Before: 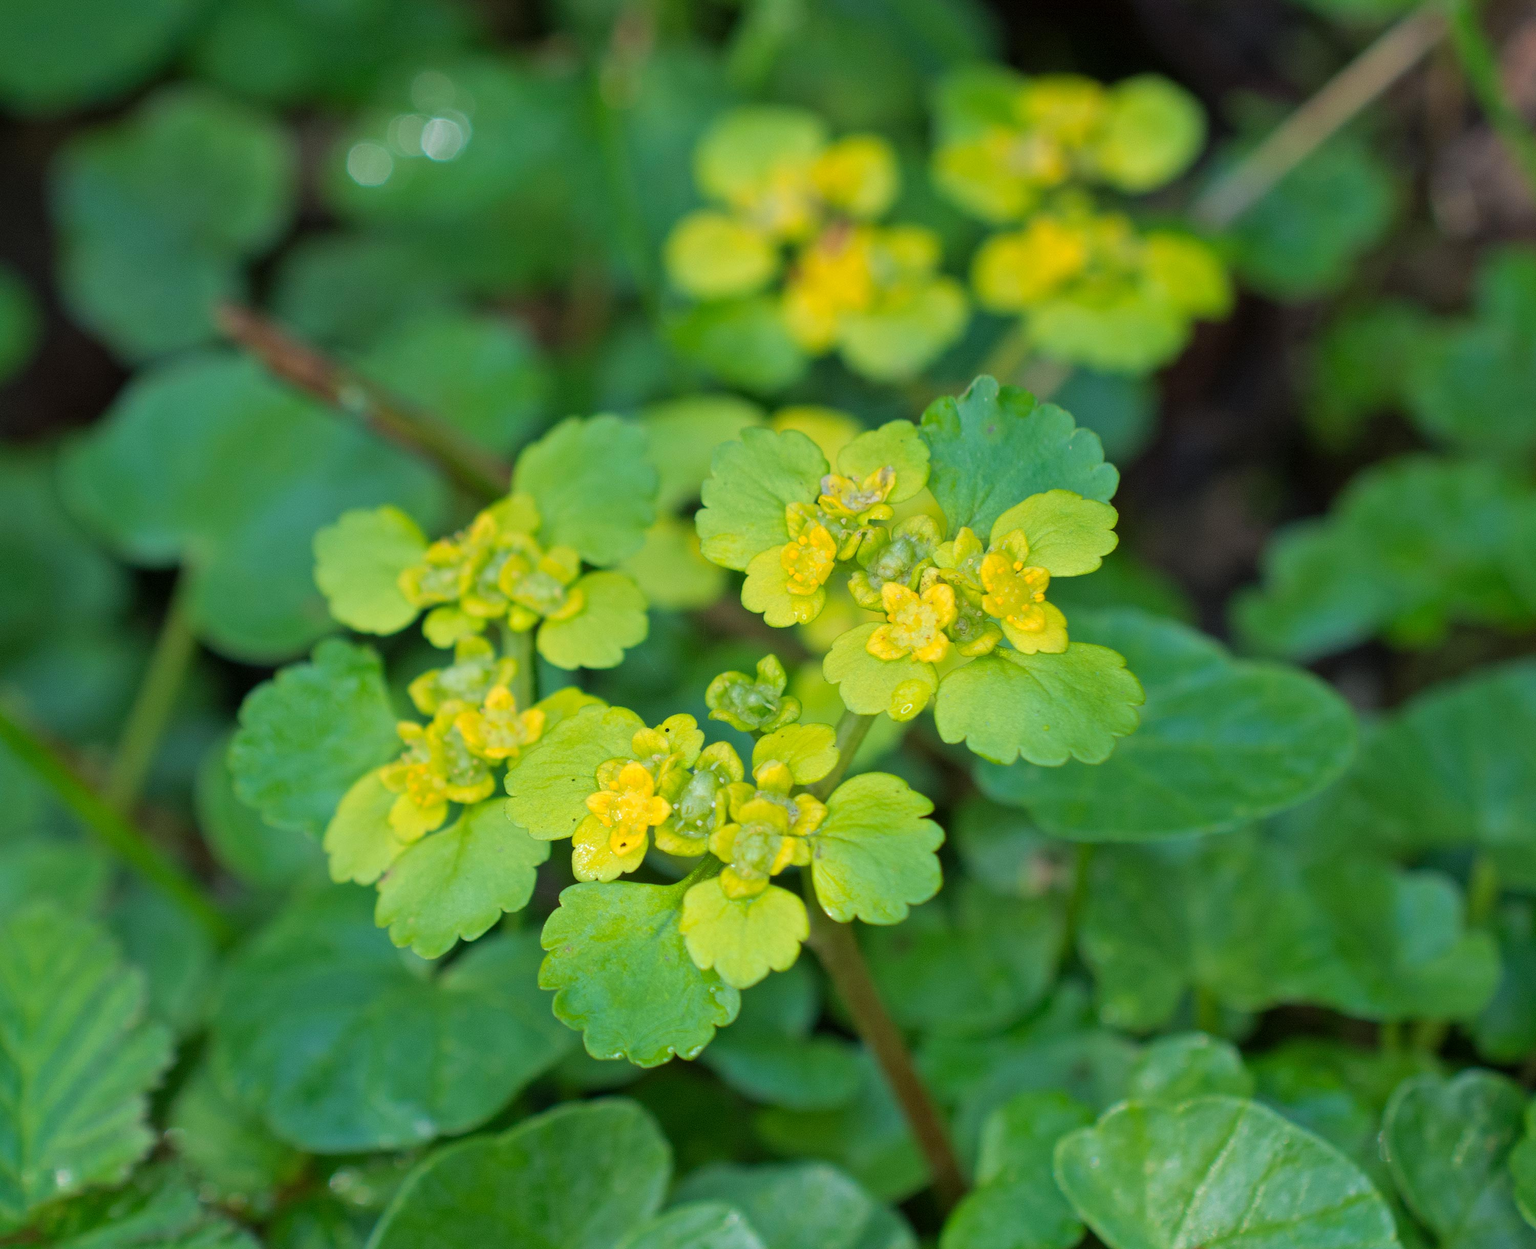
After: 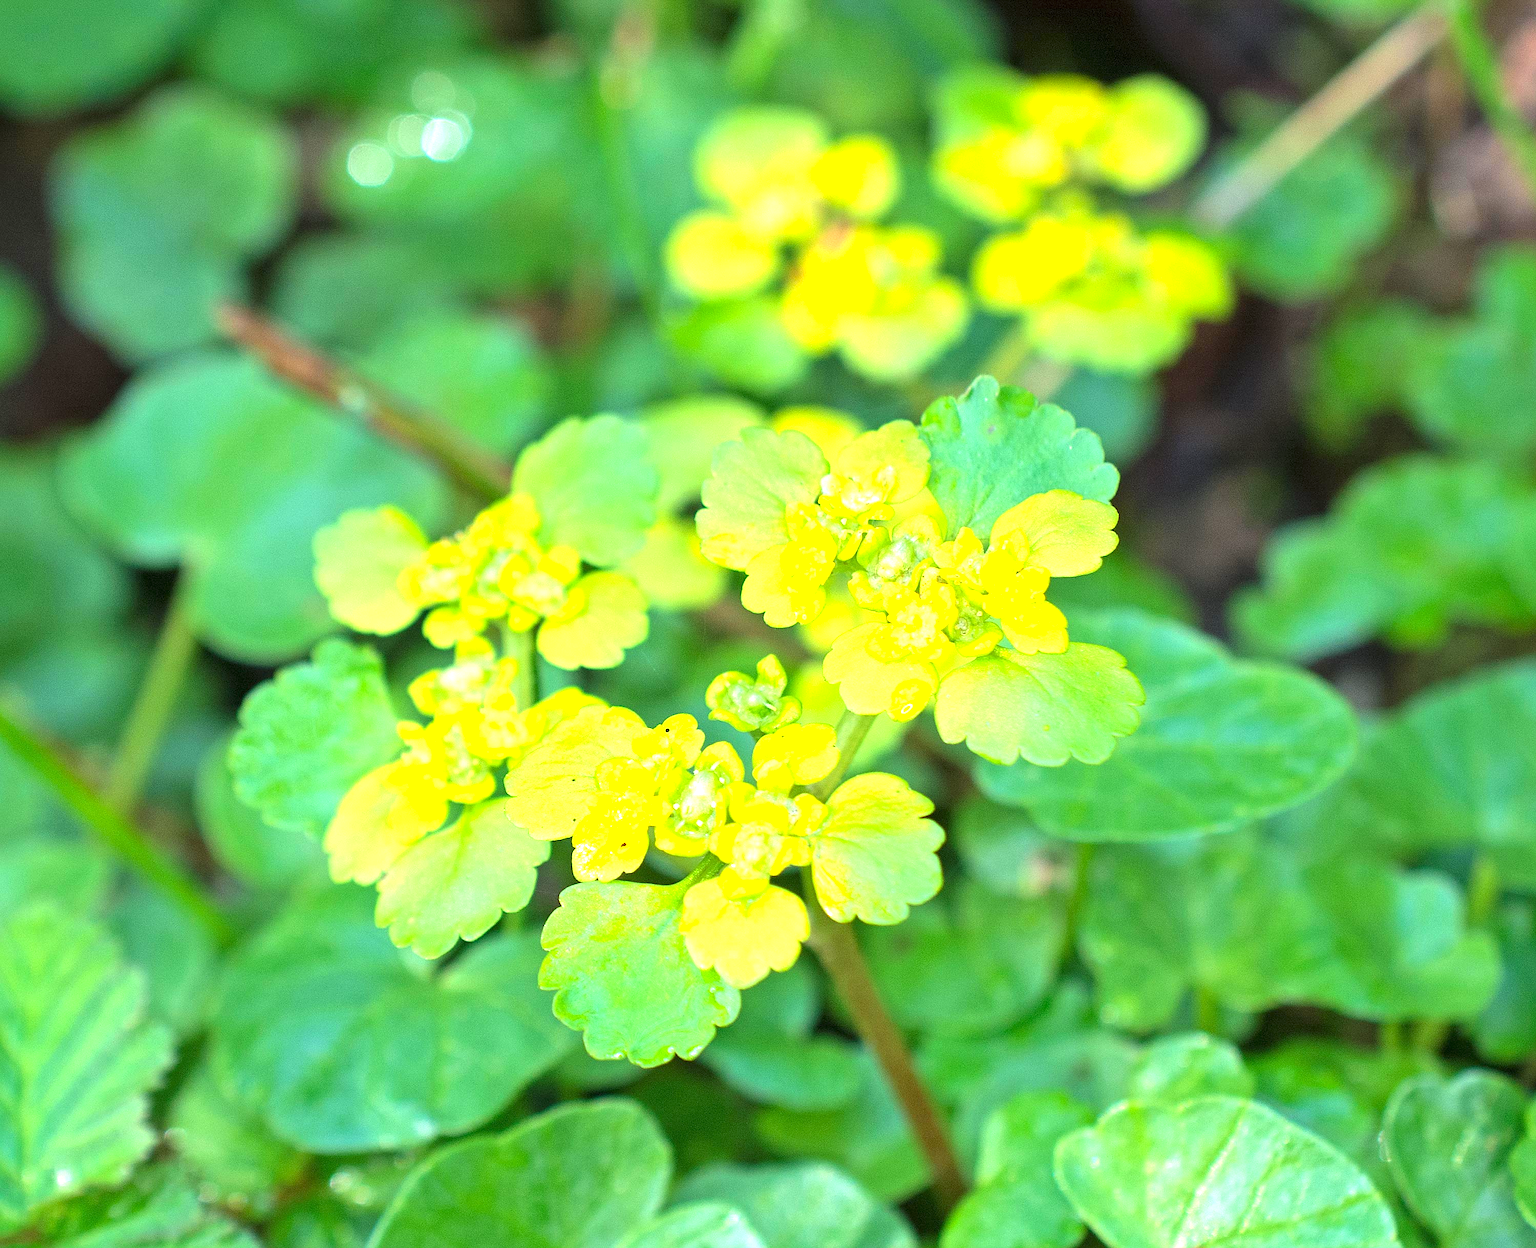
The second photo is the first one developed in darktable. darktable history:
color zones: curves: ch1 [(0, 0.525) (0.143, 0.556) (0.286, 0.52) (0.429, 0.5) (0.571, 0.5) (0.714, 0.5) (0.857, 0.503) (1, 0.525)]
sharpen: on, module defaults
exposure: black level correction 0, exposure 1.5 EV, compensate exposure bias true, compensate highlight preservation false
color balance rgb: on, module defaults
